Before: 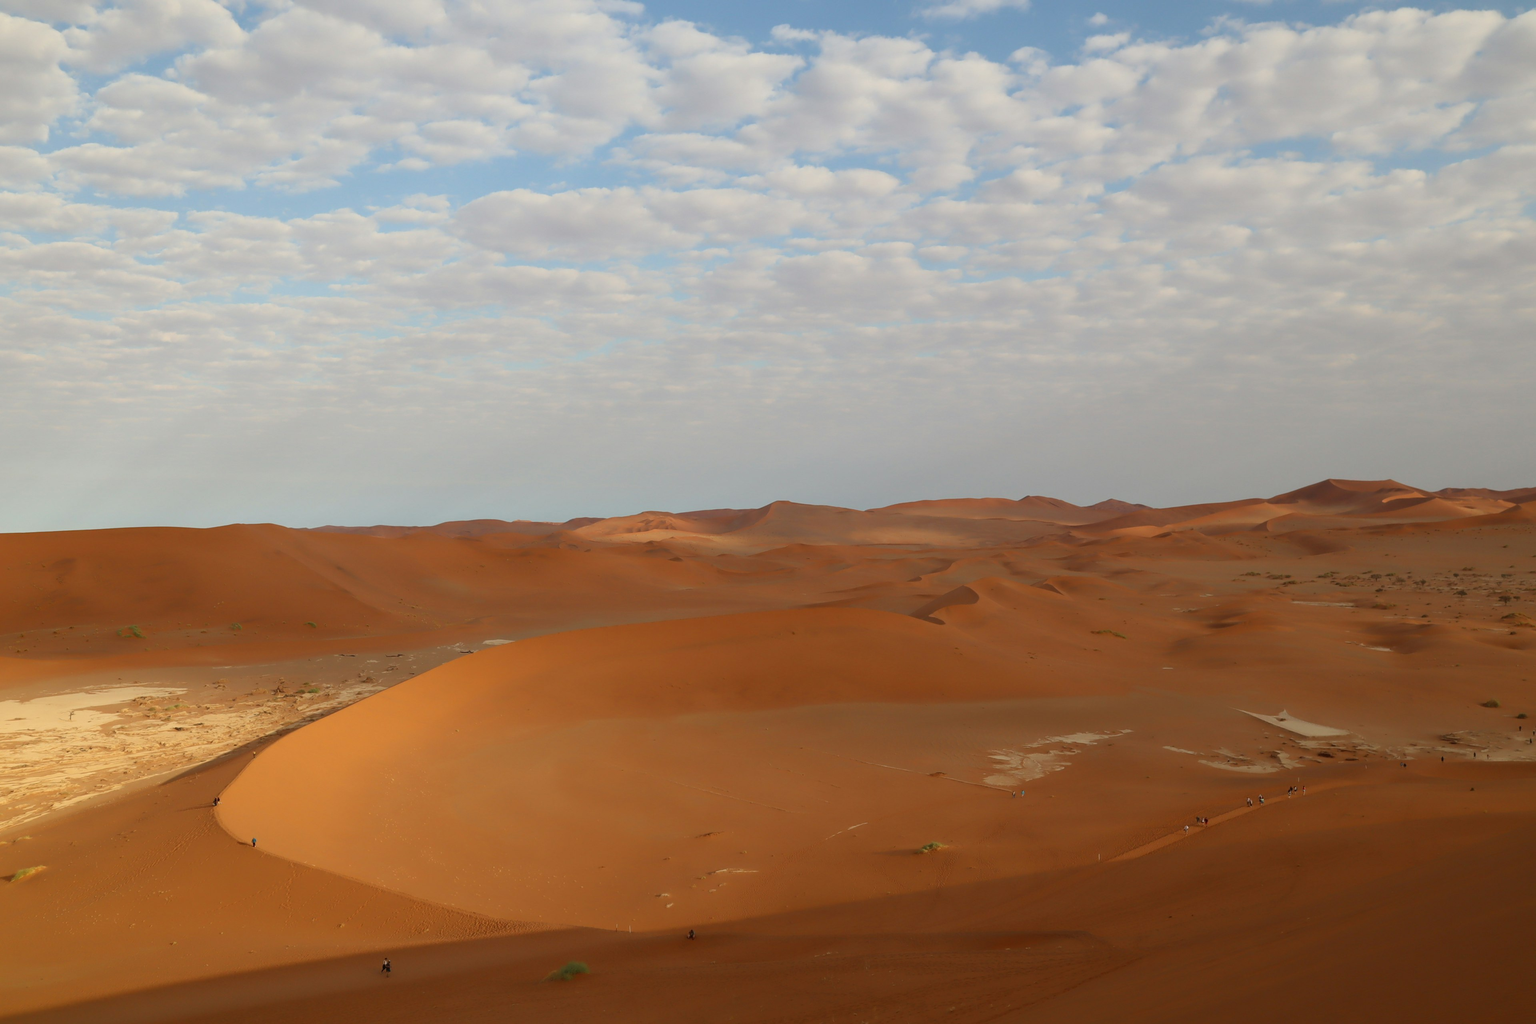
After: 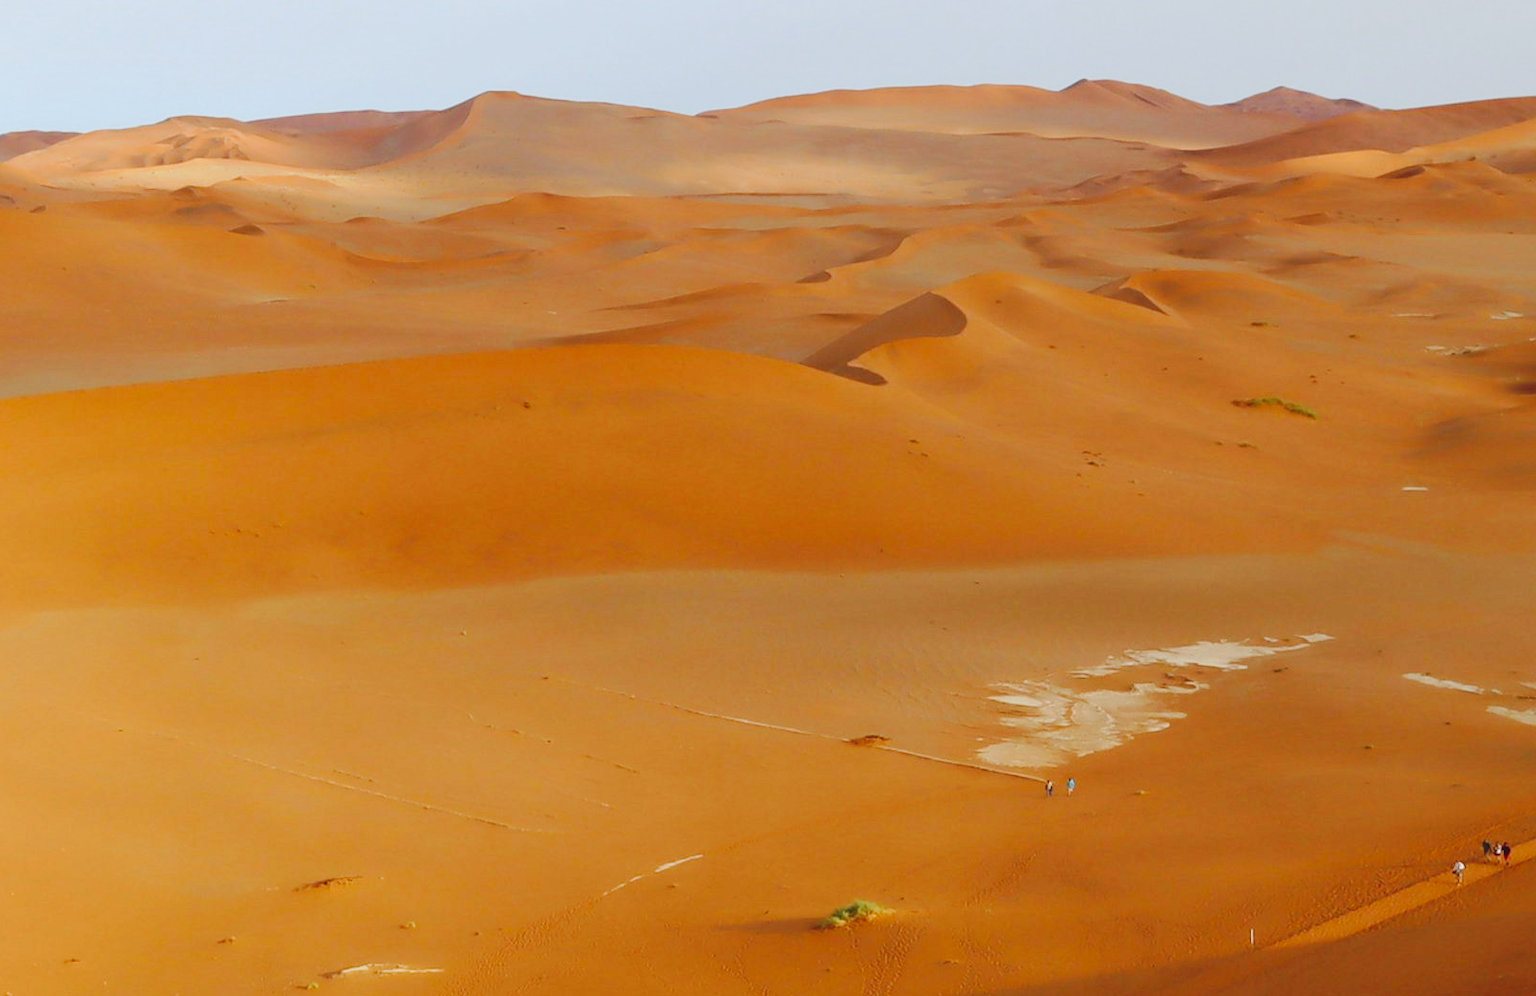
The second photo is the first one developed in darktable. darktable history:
crop: left 37.221%, top 45.169%, right 20.63%, bottom 13.777%
tone curve: curves: ch0 [(0, 0) (0.003, 0.054) (0.011, 0.057) (0.025, 0.056) (0.044, 0.062) (0.069, 0.071) (0.1, 0.088) (0.136, 0.111) (0.177, 0.146) (0.224, 0.19) (0.277, 0.261) (0.335, 0.363) (0.399, 0.458) (0.468, 0.562) (0.543, 0.653) (0.623, 0.725) (0.709, 0.801) (0.801, 0.853) (0.898, 0.915) (1, 1)], preserve colors none
white balance: red 0.924, blue 1.095
exposure: exposure 0.7 EV, compensate highlight preservation false
